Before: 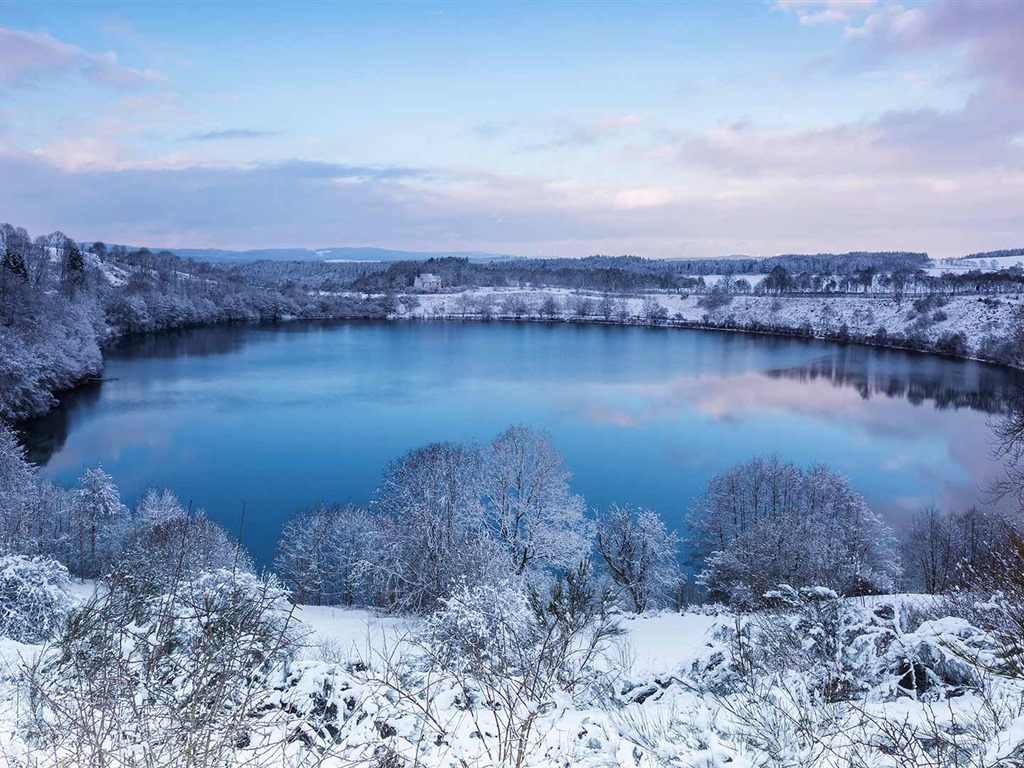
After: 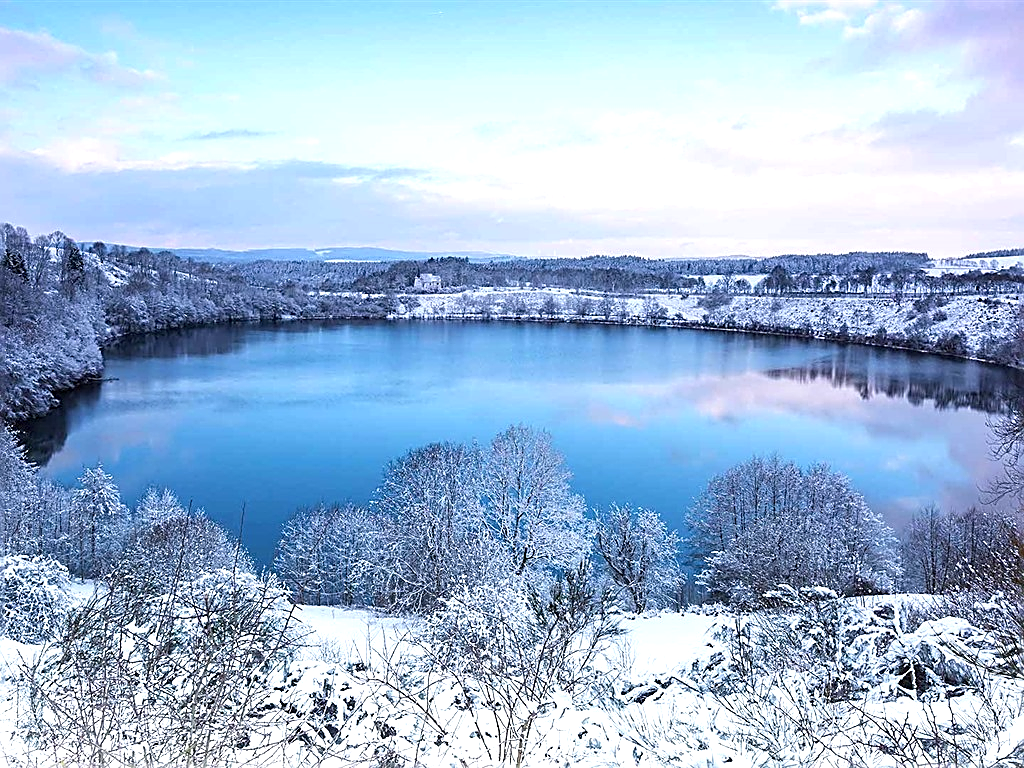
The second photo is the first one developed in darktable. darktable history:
exposure: exposure 0.631 EV, compensate highlight preservation false
sharpen: amount 1.006
